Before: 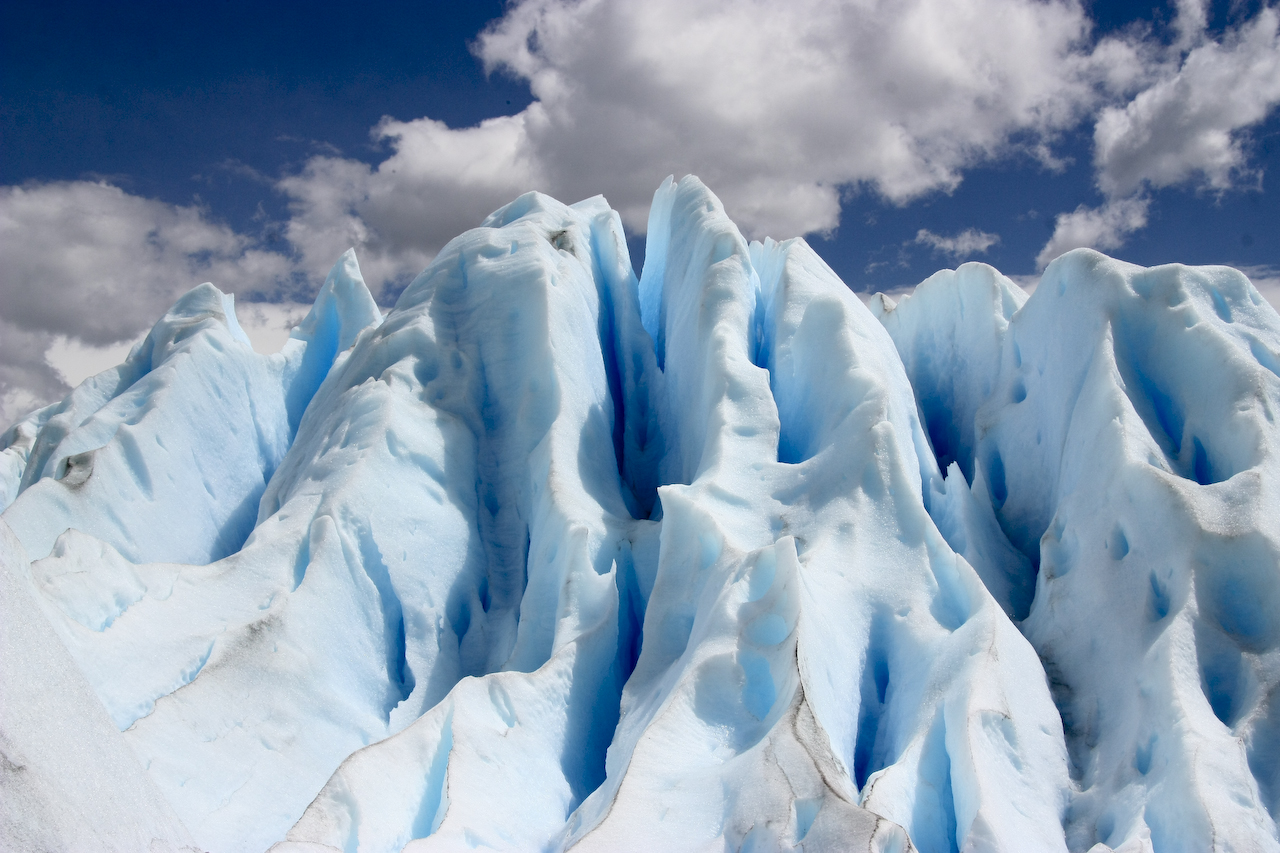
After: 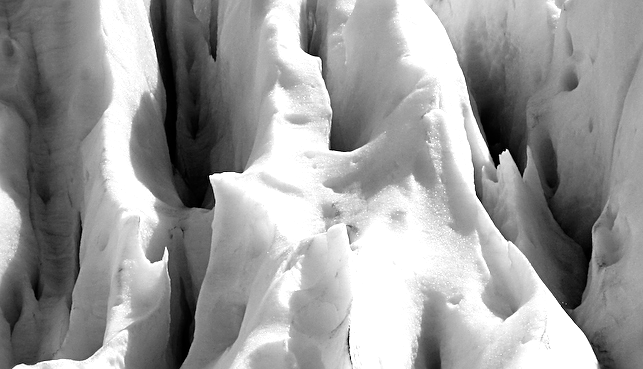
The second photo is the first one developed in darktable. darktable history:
color balance rgb: linear chroma grading › global chroma 9%, perceptual saturation grading › global saturation 36%, perceptual saturation grading › shadows 35%, perceptual brilliance grading › global brilliance 21.21%, perceptual brilliance grading › shadows -35%, global vibrance 21.21%
crop: left 35.03%, top 36.625%, right 14.663%, bottom 20.057%
monochrome: a 16.06, b 15.48, size 1
sharpen: on, module defaults
